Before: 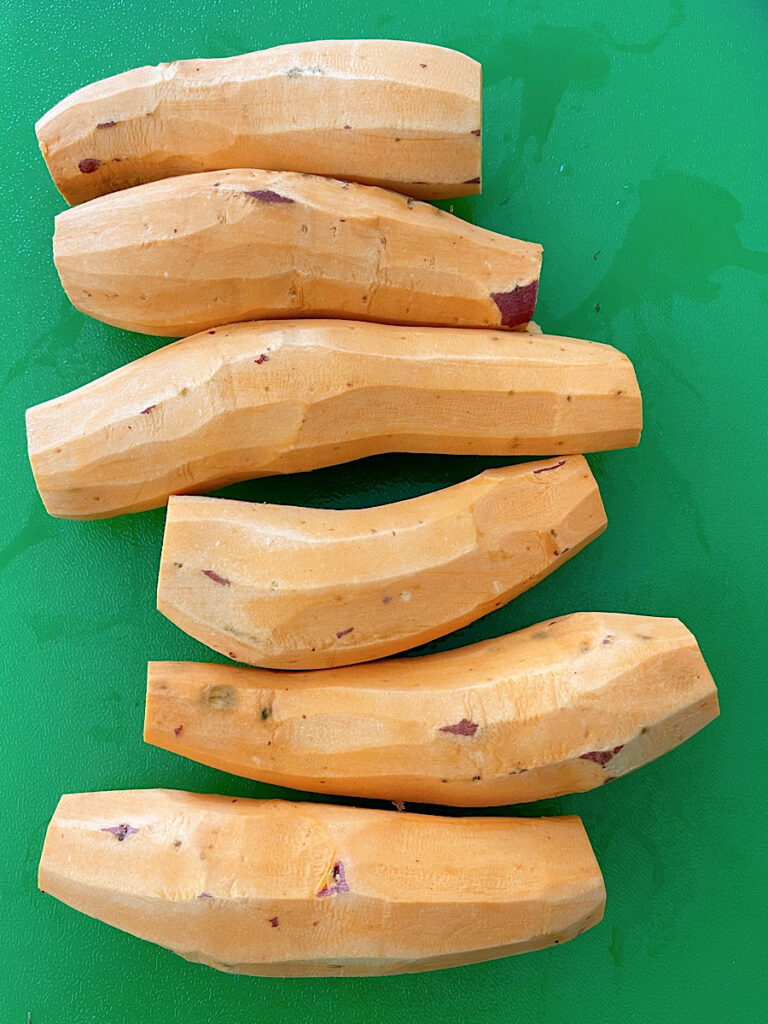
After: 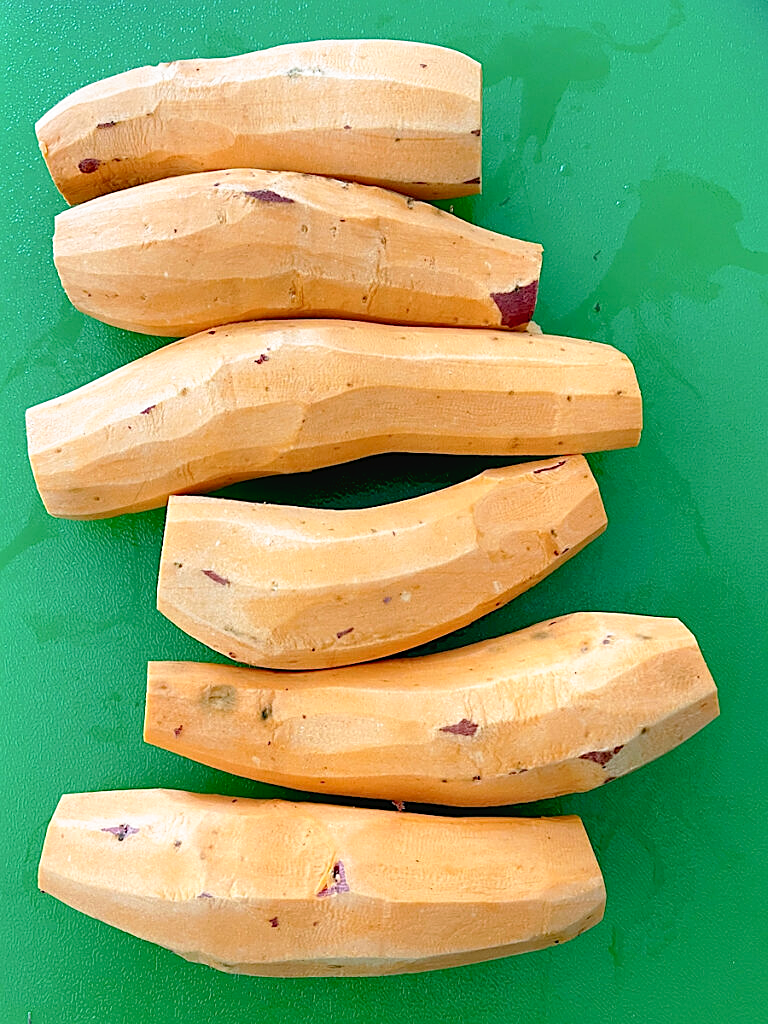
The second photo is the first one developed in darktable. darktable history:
sharpen: on, module defaults
tone curve: curves: ch0 [(0, 0) (0.003, 0.022) (0.011, 0.025) (0.025, 0.025) (0.044, 0.029) (0.069, 0.042) (0.1, 0.068) (0.136, 0.118) (0.177, 0.176) (0.224, 0.233) (0.277, 0.299) (0.335, 0.371) (0.399, 0.448) (0.468, 0.526) (0.543, 0.605) (0.623, 0.684) (0.709, 0.775) (0.801, 0.869) (0.898, 0.957) (1, 1)], preserve colors none
